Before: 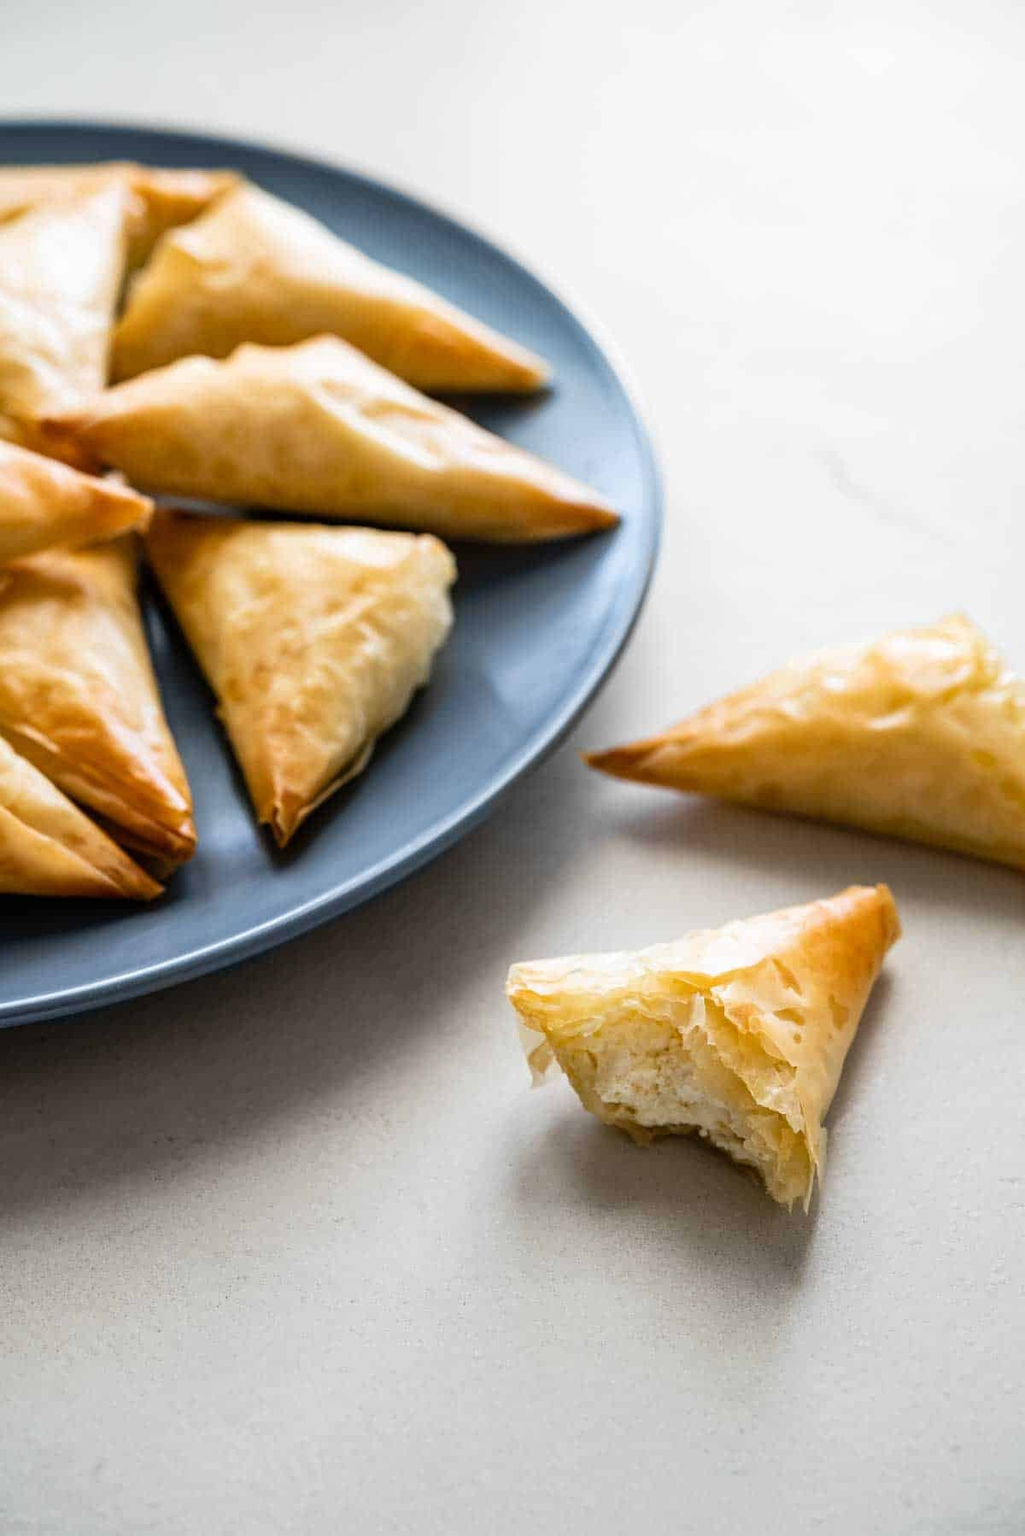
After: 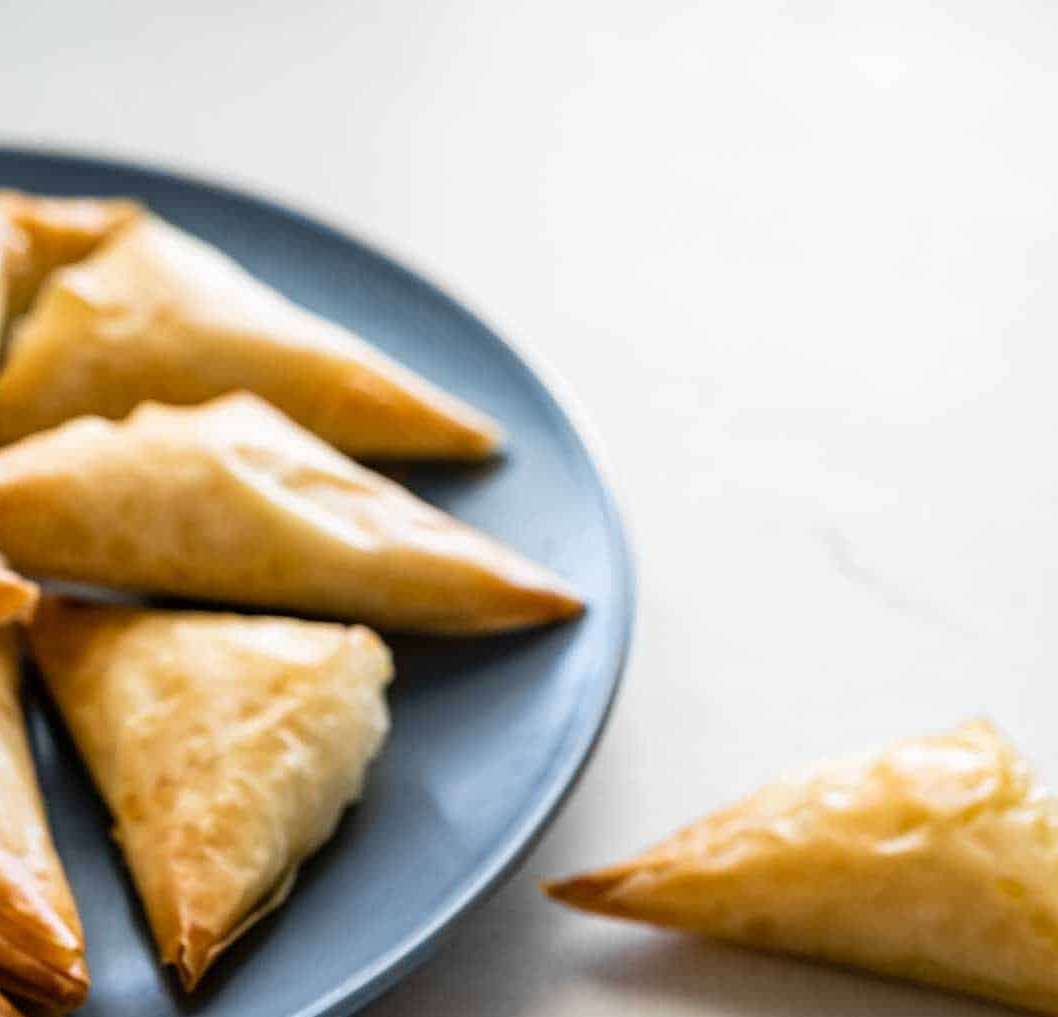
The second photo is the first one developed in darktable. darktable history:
crop and rotate: left 11.813%, bottom 43.408%
